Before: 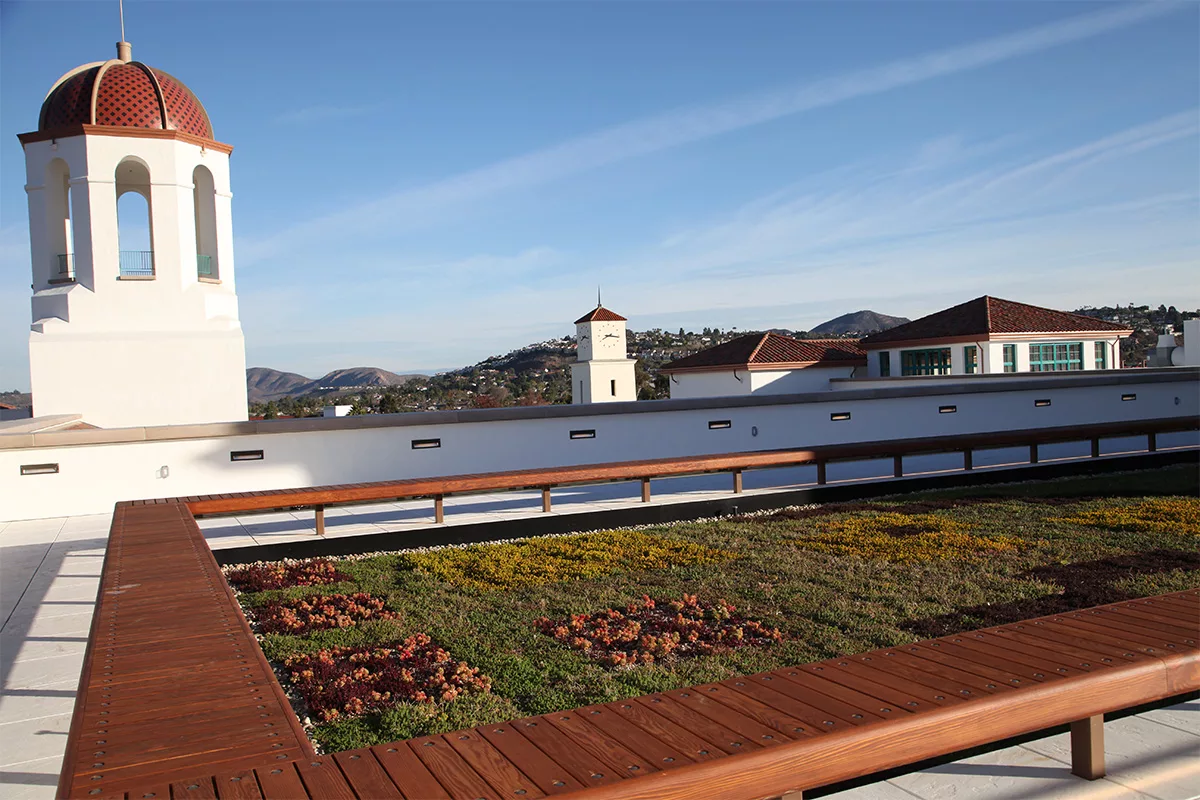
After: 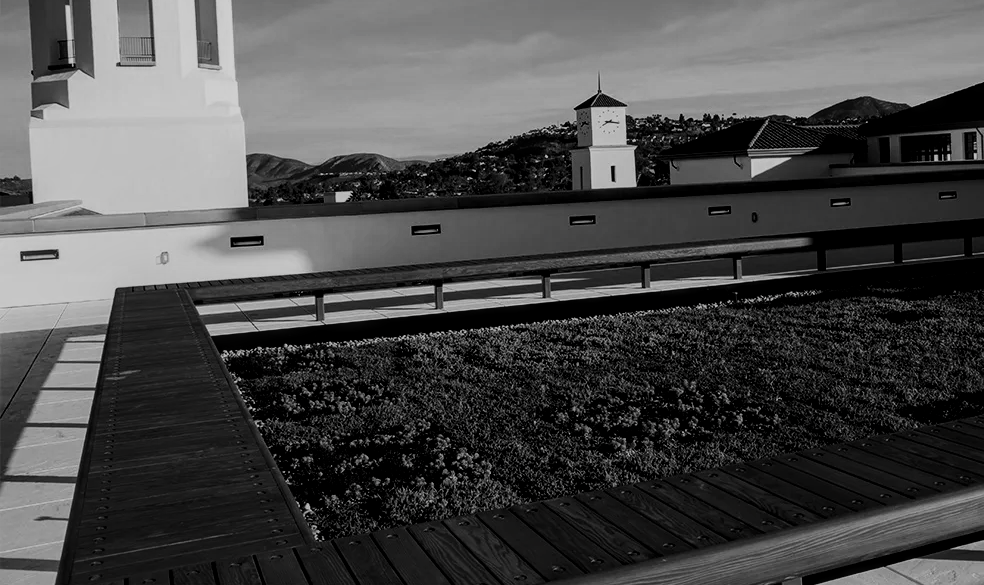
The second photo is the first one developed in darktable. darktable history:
crop: top 26.776%, right 17.993%
filmic rgb: black relative exposure -9.34 EV, white relative exposure 6.8 EV, hardness 3.09, contrast 1.058
exposure: black level correction 0, exposure 1.009 EV, compensate highlight preservation false
local contrast: highlights 56%, shadows 53%, detail 130%, midtone range 0.456
contrast brightness saturation: contrast 0.018, brightness -0.997, saturation -0.997
